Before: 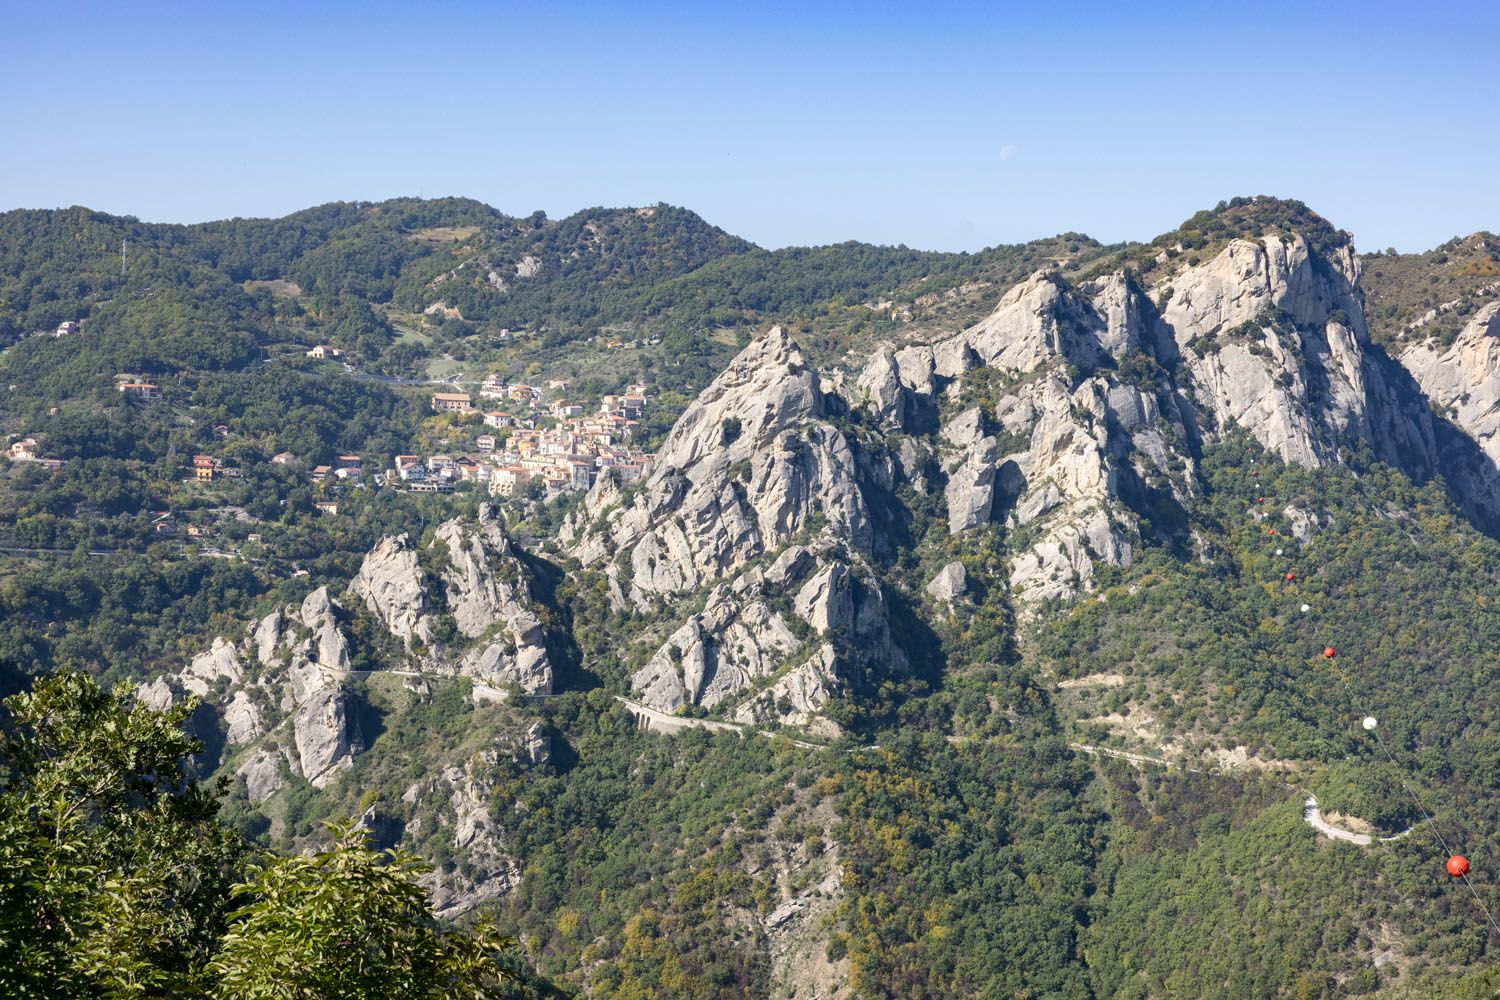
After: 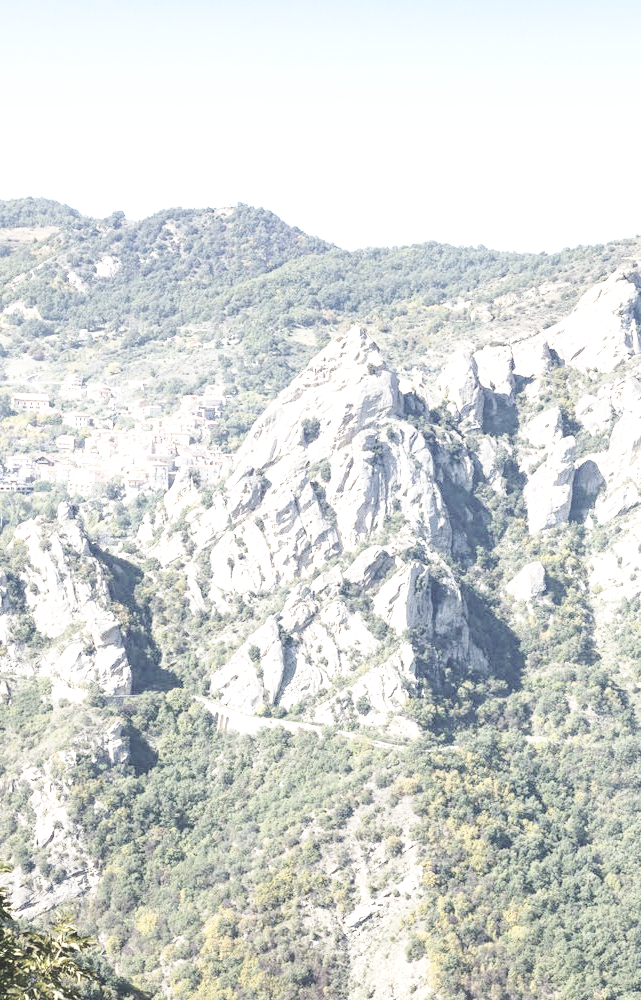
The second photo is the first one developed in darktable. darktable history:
contrast brightness saturation: brightness 0.184, saturation -0.507
exposure: black level correction -0.005, exposure 1 EV, compensate exposure bias true, compensate highlight preservation false
crop: left 28.128%, right 29.075%
base curve: curves: ch0 [(0, 0) (0.028, 0.03) (0.121, 0.232) (0.46, 0.748) (0.859, 0.968) (1, 1)], preserve colors none
